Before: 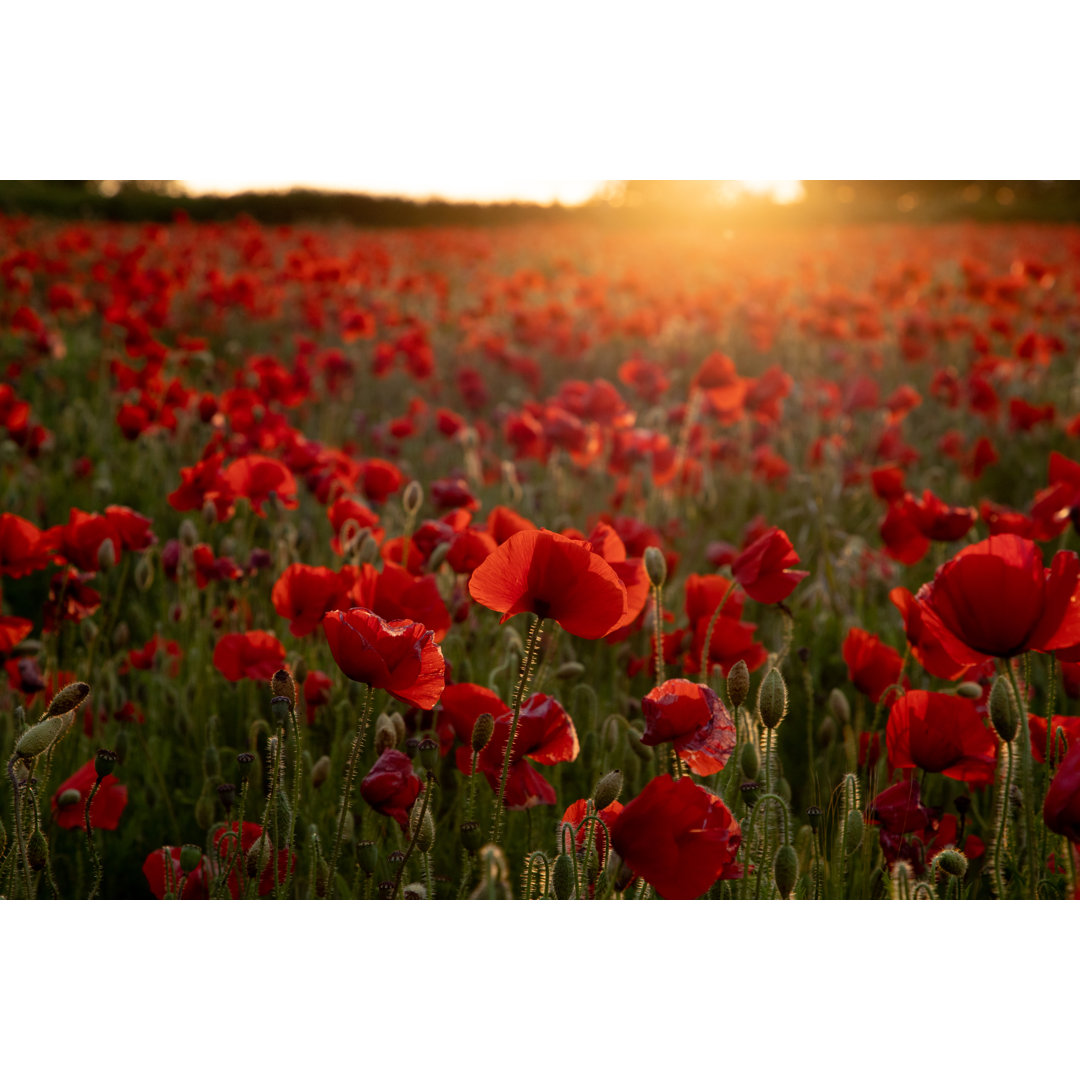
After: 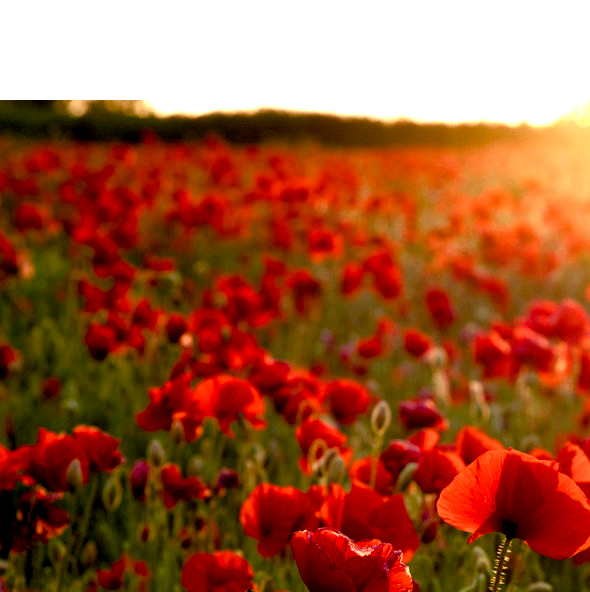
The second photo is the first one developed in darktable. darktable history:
color balance rgb: perceptual saturation grading › global saturation 25%, perceptual saturation grading › highlights -50%, perceptual saturation grading › shadows 30%, perceptual brilliance grading › global brilliance 12%, global vibrance 20%
crop and rotate: left 3.047%, top 7.509%, right 42.236%, bottom 37.598%
exposure: black level correction 0.005, exposure 0.417 EV, compensate highlight preservation false
